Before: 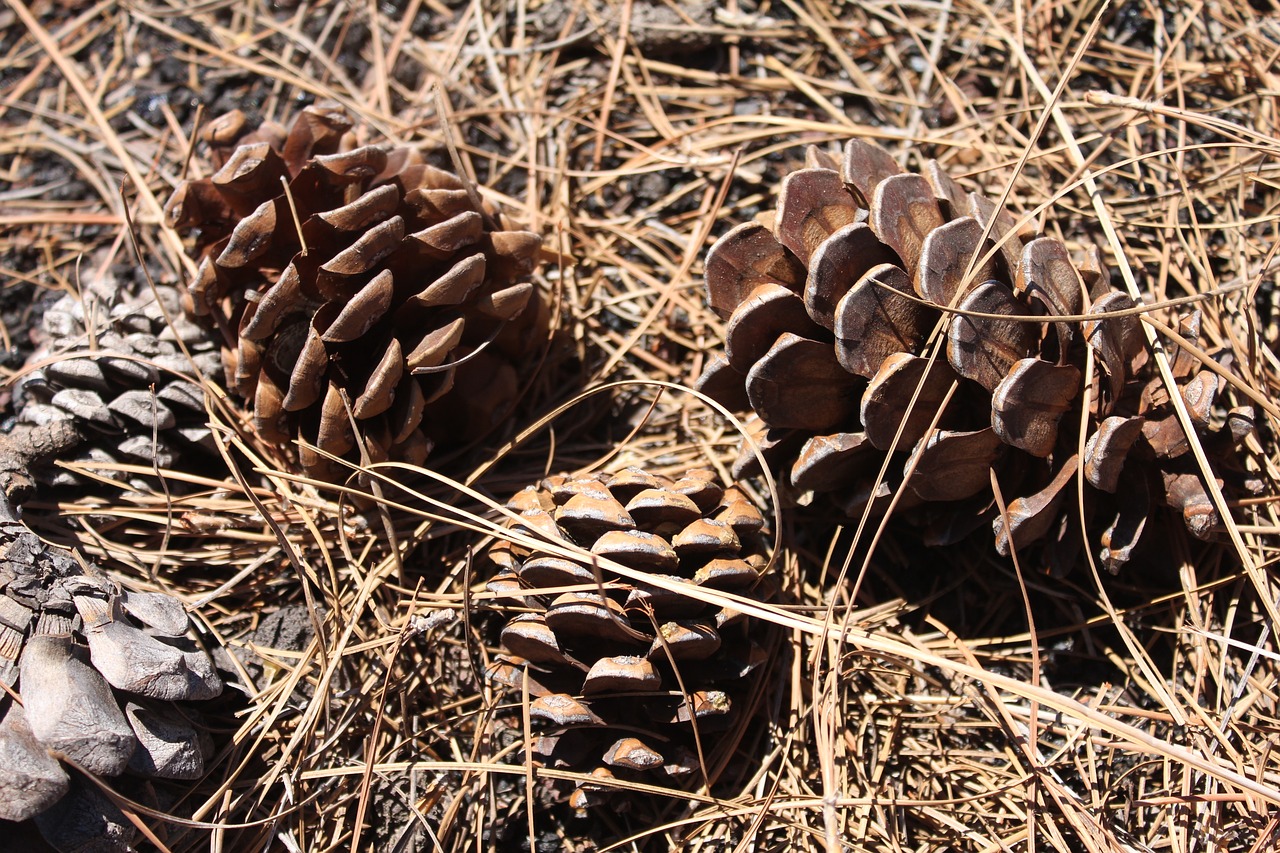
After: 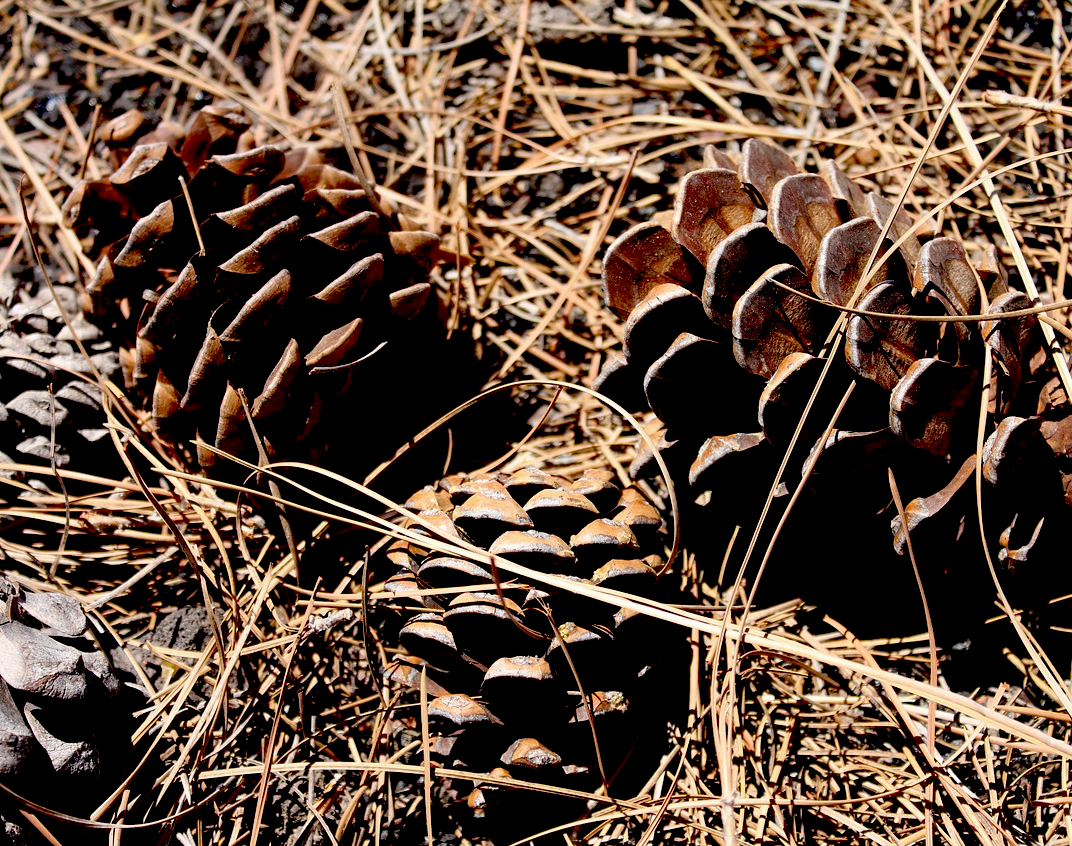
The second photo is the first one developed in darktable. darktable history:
exposure: black level correction 0.056, exposure -0.039 EV, compensate highlight preservation false
crop: left 8.026%, right 7.374%
